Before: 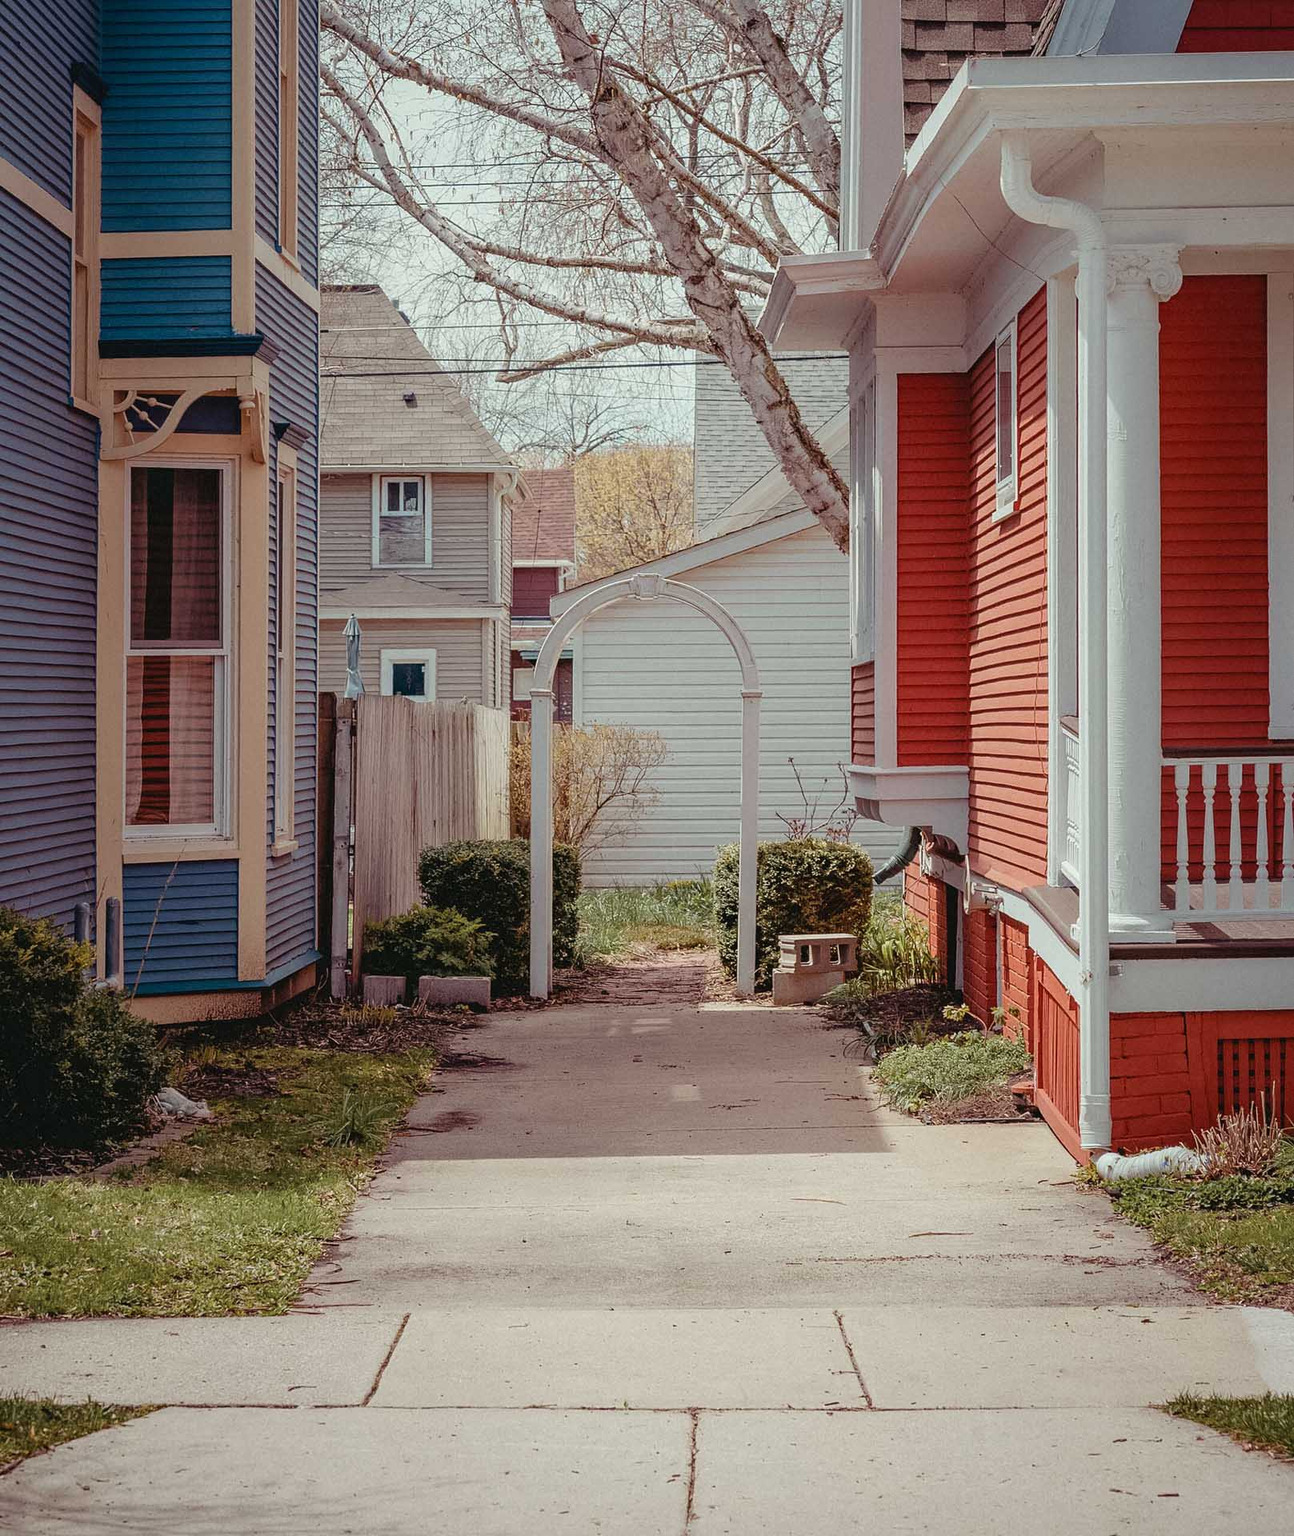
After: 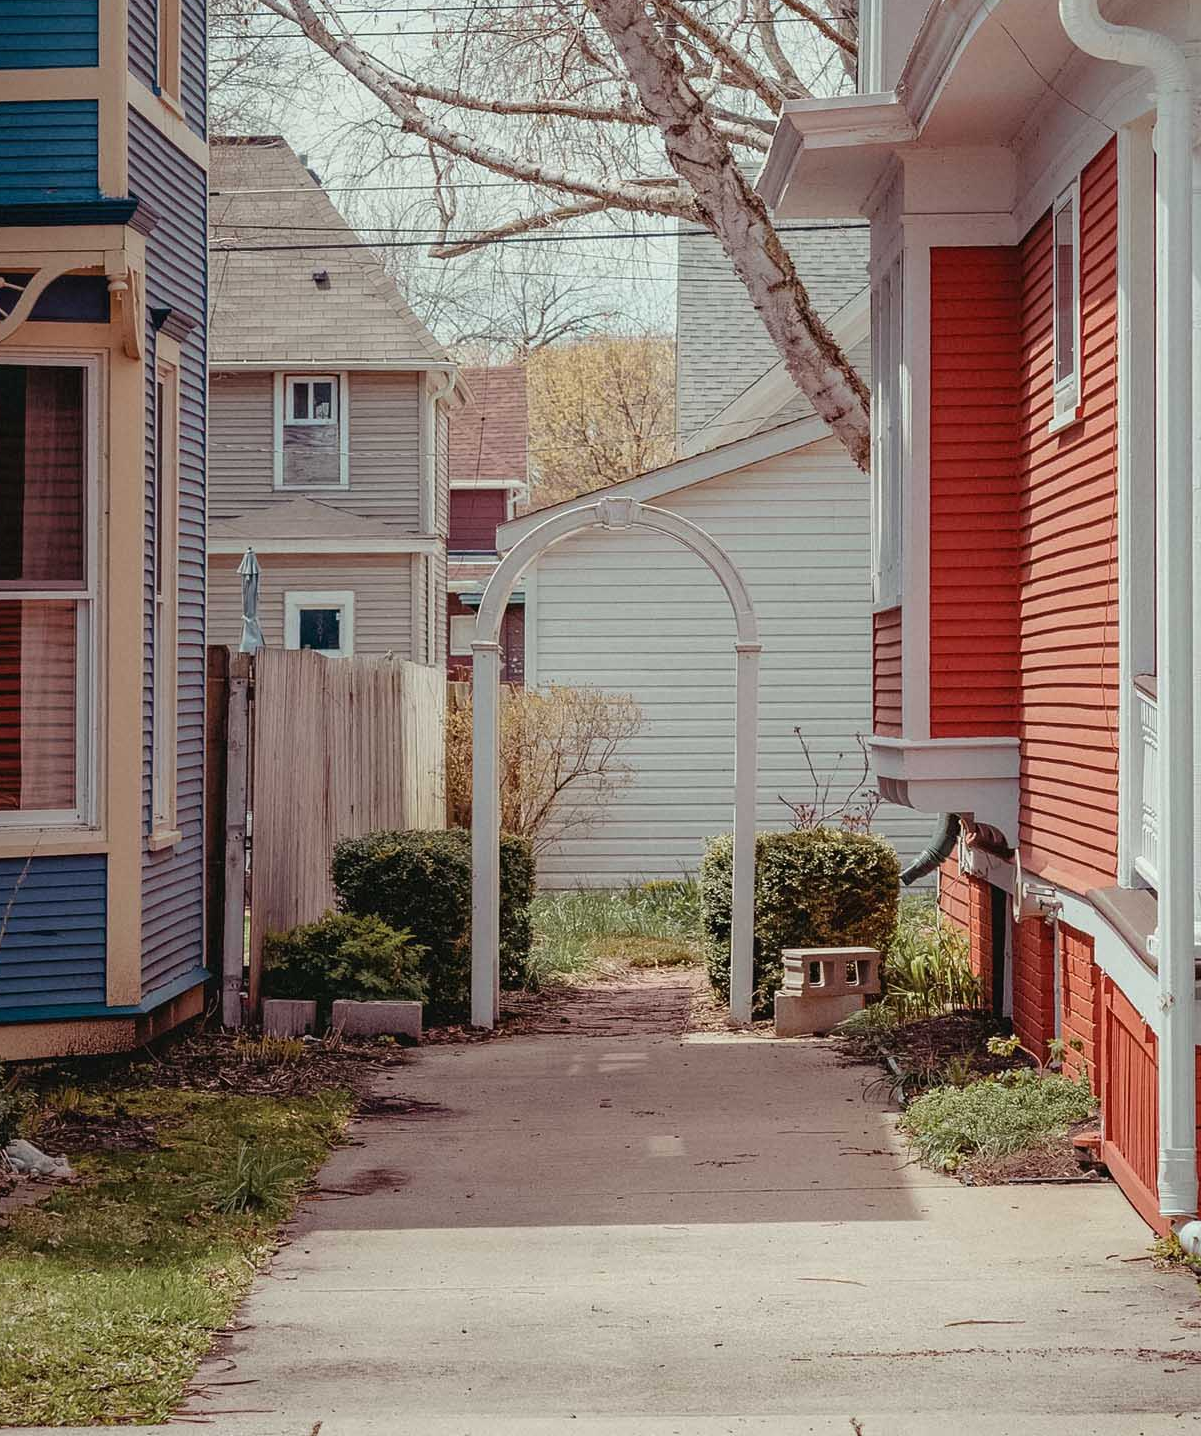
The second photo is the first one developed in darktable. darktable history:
crop and rotate: left 11.837%, top 11.462%, right 13.888%, bottom 13.72%
